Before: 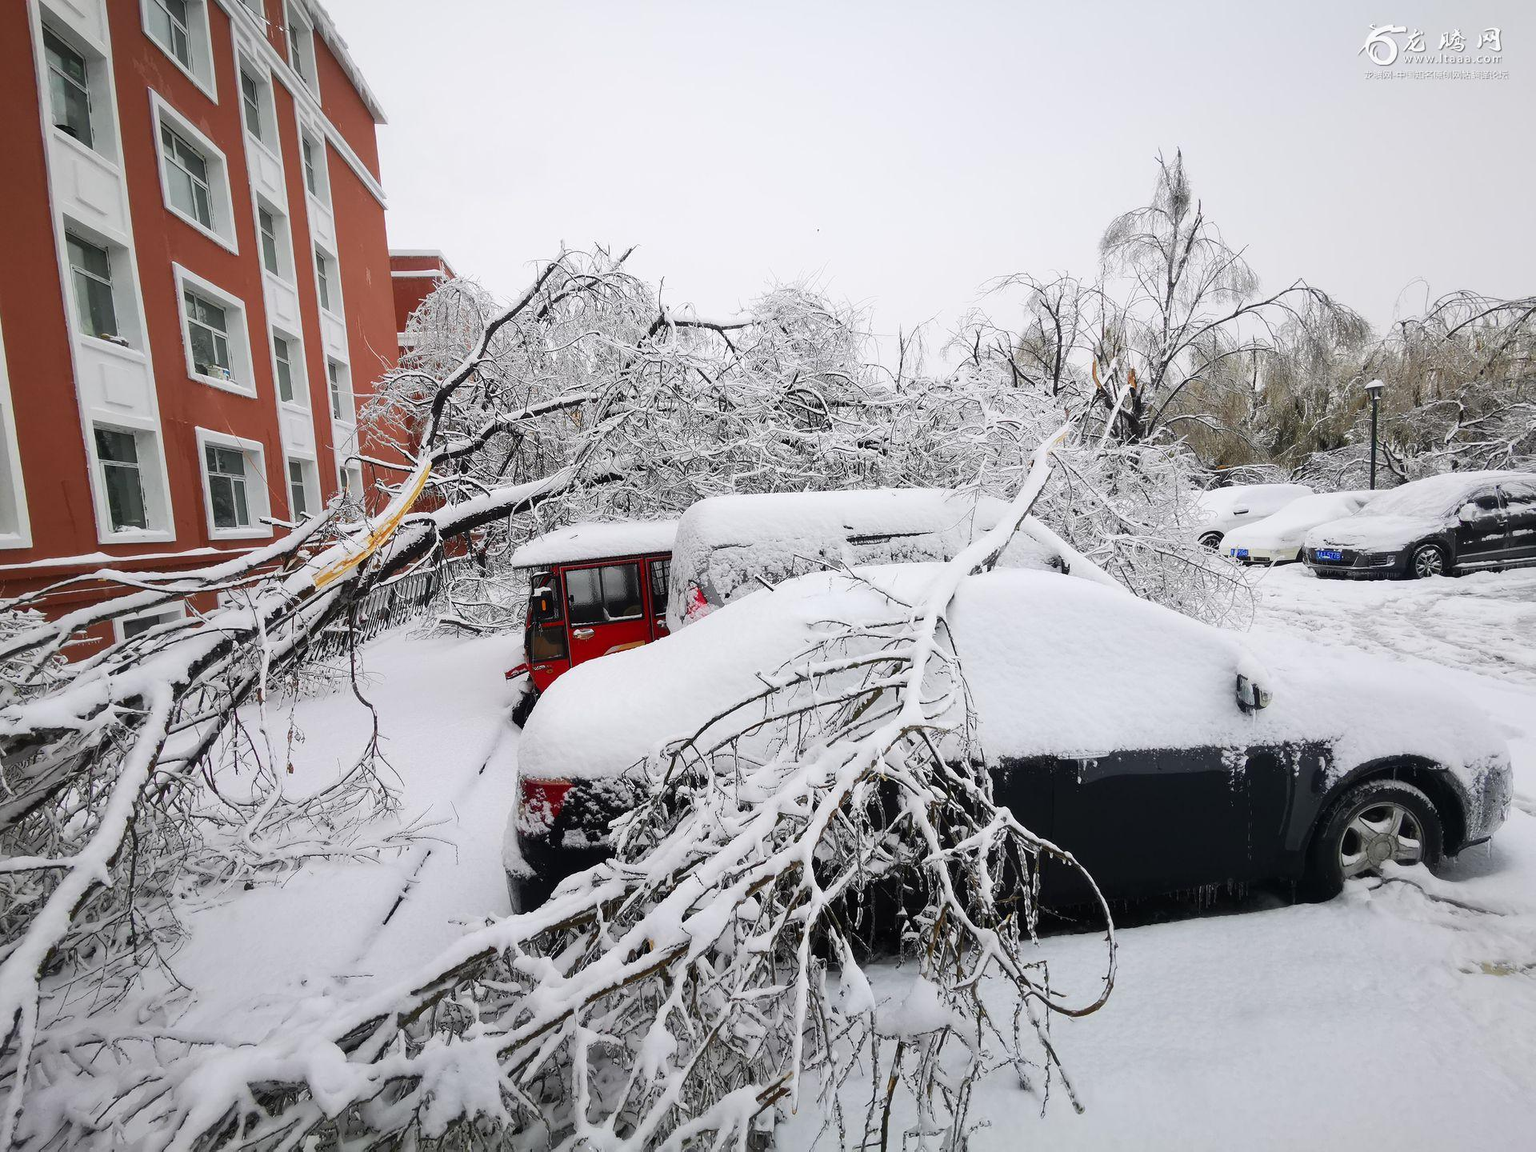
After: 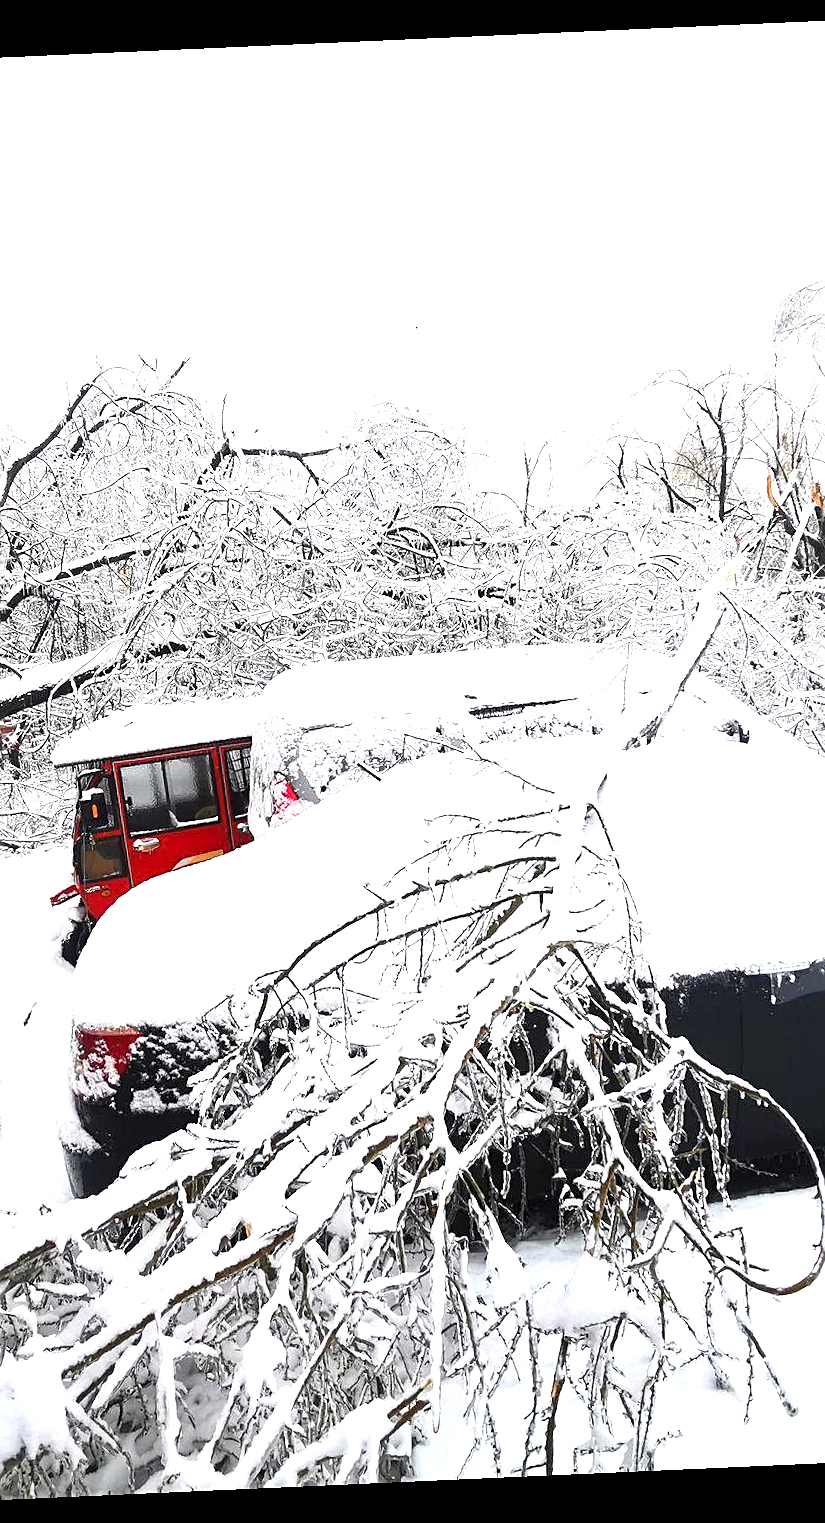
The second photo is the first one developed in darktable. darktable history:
sharpen: on, module defaults
rotate and perspective: rotation -2.56°, automatic cropping off
crop: left 31.229%, right 27.105%
exposure: exposure 1.2 EV, compensate highlight preservation false
white balance: emerald 1
